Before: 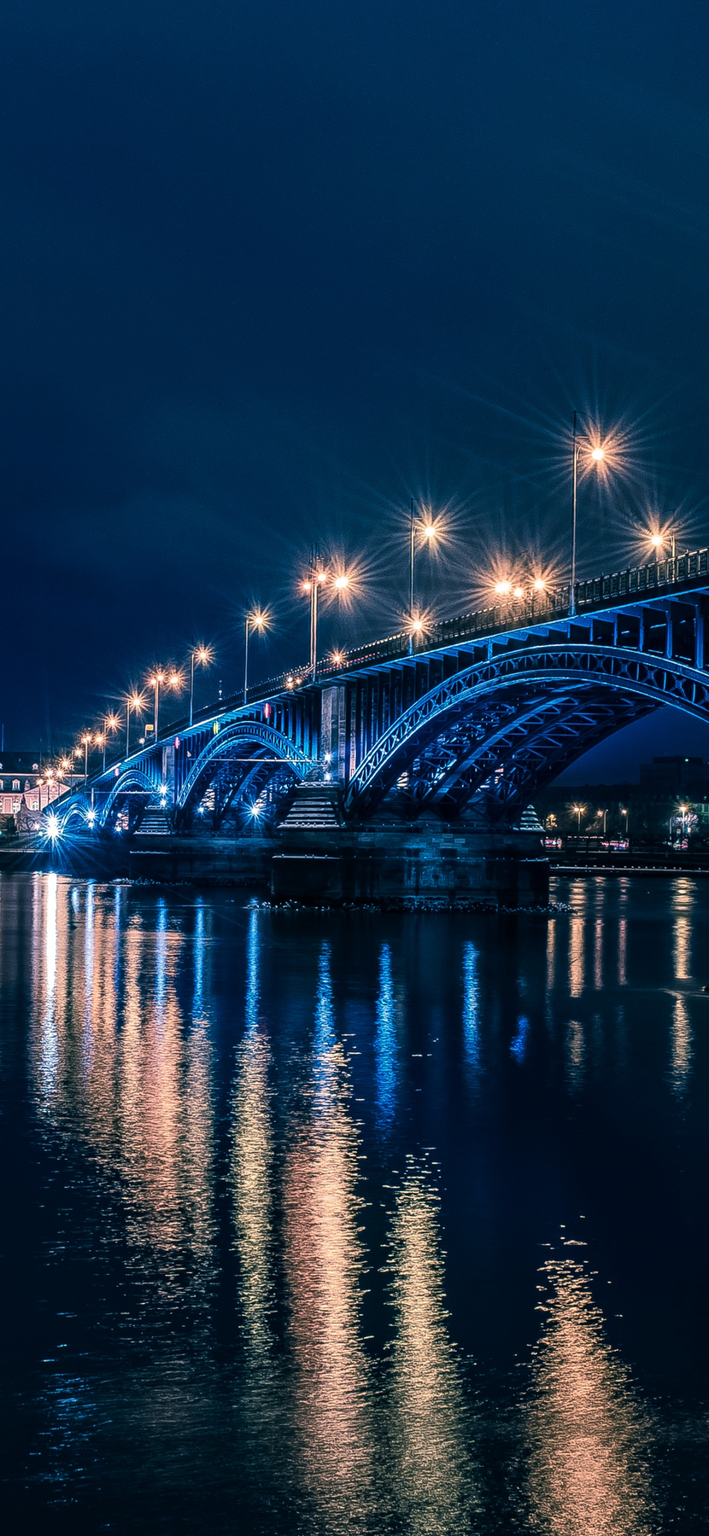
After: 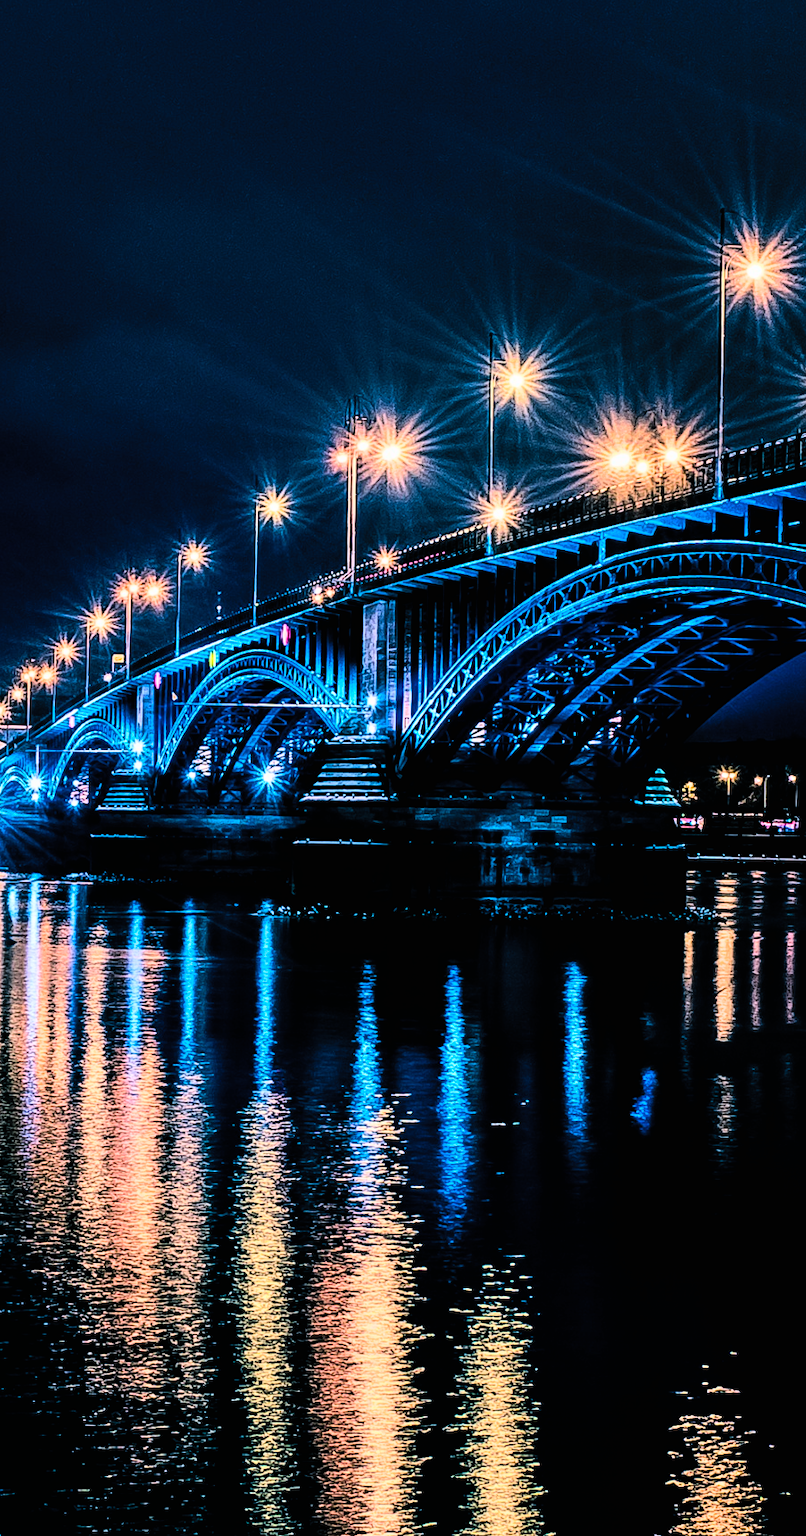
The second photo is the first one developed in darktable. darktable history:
color balance rgb: perceptual saturation grading › global saturation 19.676%, perceptual brilliance grading › highlights 12.718%, perceptual brilliance grading › mid-tones 8.38%, perceptual brilliance grading › shadows -17.593%, global vibrance 50.256%
tone equalizer: -8 EV -0.001 EV, -7 EV 0.005 EV, -6 EV -0.031 EV, -5 EV 0.017 EV, -4 EV -0.021 EV, -3 EV 0.037 EV, -2 EV -0.042 EV, -1 EV -0.296 EV, +0 EV -0.558 EV
contrast brightness saturation: contrast 0.203, brightness 0.157, saturation 0.219
filmic rgb: black relative exposure -4.02 EV, white relative exposure 3 EV, hardness 3.02, contrast 1.493
crop: left 9.407%, top 17.173%, right 10.492%, bottom 12.382%
shadows and highlights: radius 336.65, shadows 28.13, soften with gaussian
